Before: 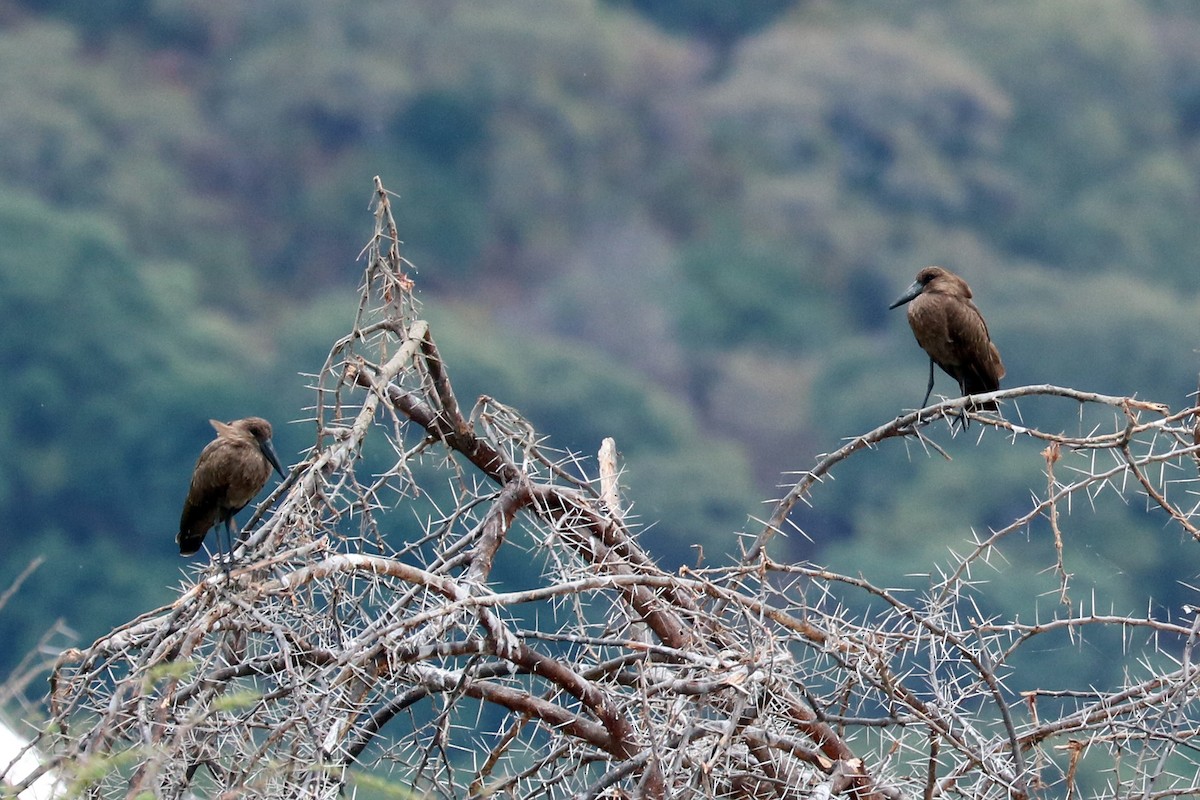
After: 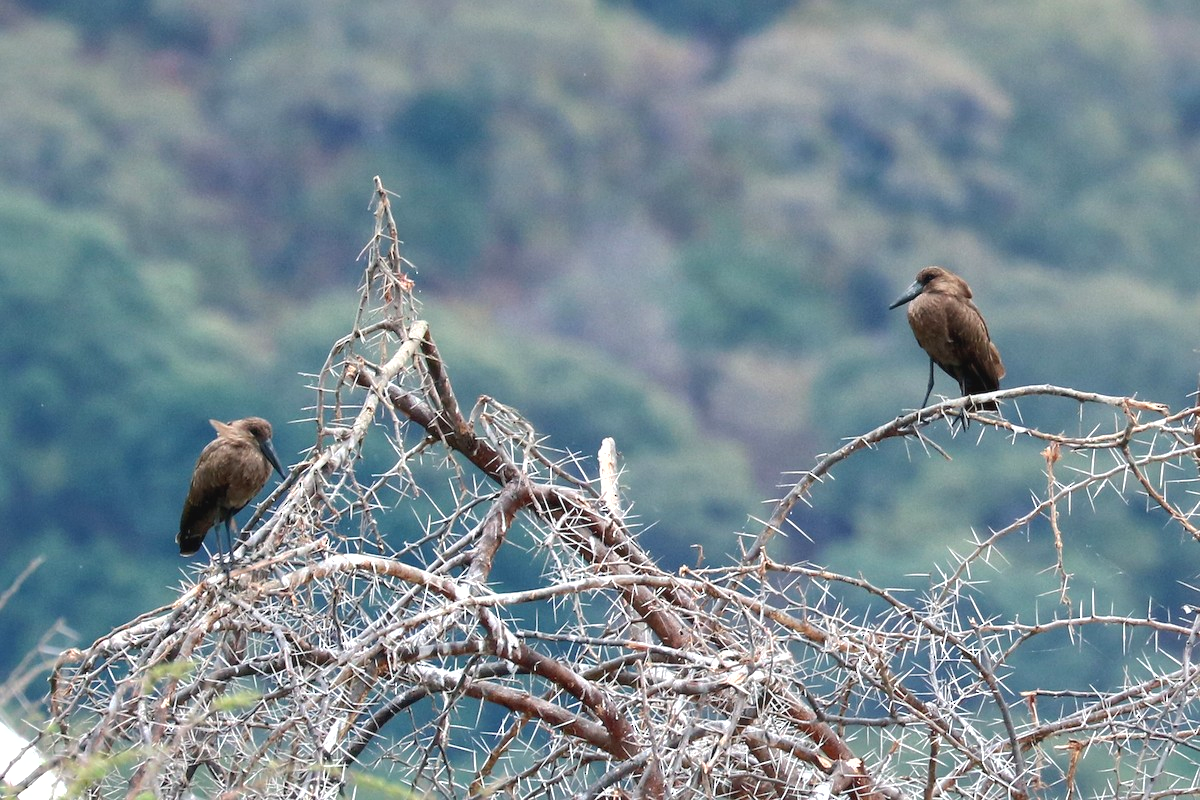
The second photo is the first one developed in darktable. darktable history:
exposure: black level correction -0.002, exposure 0.54 EV, compensate highlight preservation false
shadows and highlights: on, module defaults
